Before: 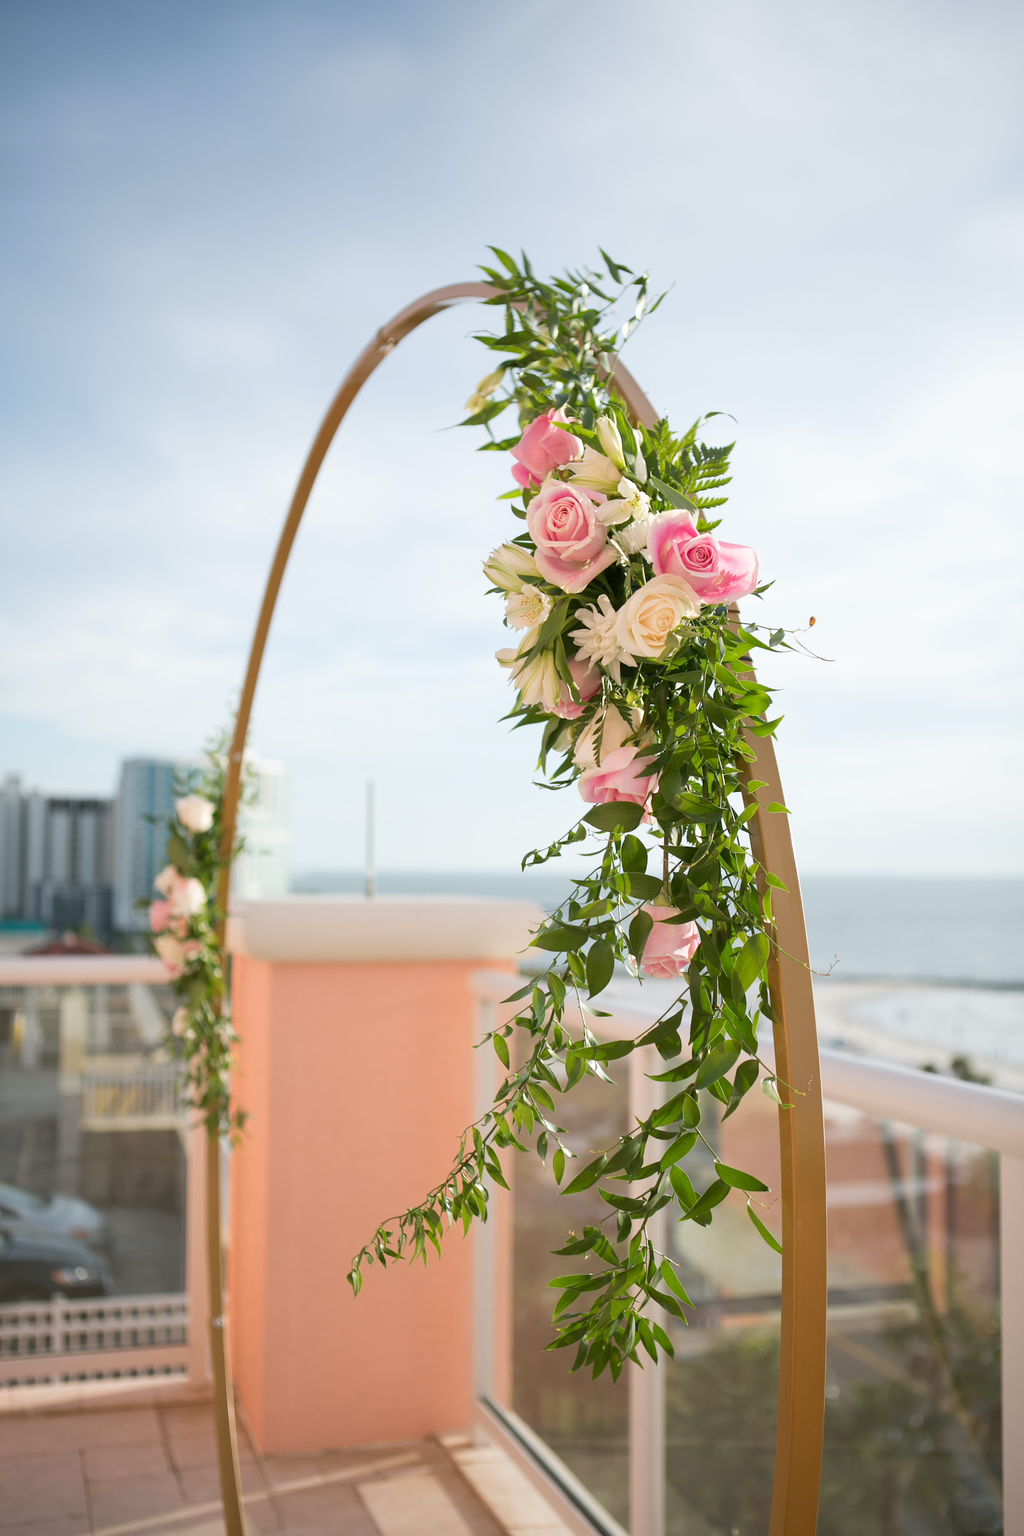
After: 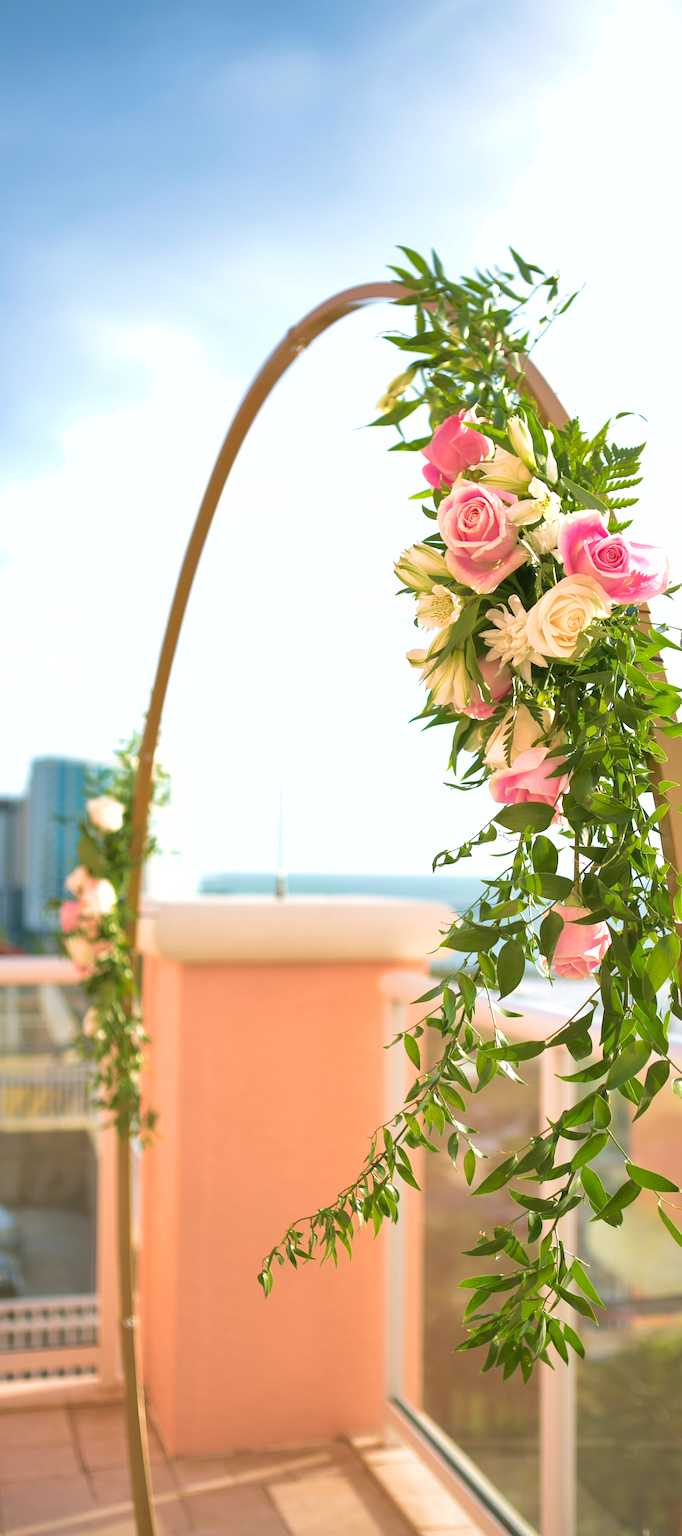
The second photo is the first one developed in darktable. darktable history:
velvia: strength 56%
crop and rotate: left 8.786%, right 24.548%
shadows and highlights: on, module defaults
exposure: exposure 0.485 EV, compensate highlight preservation false
